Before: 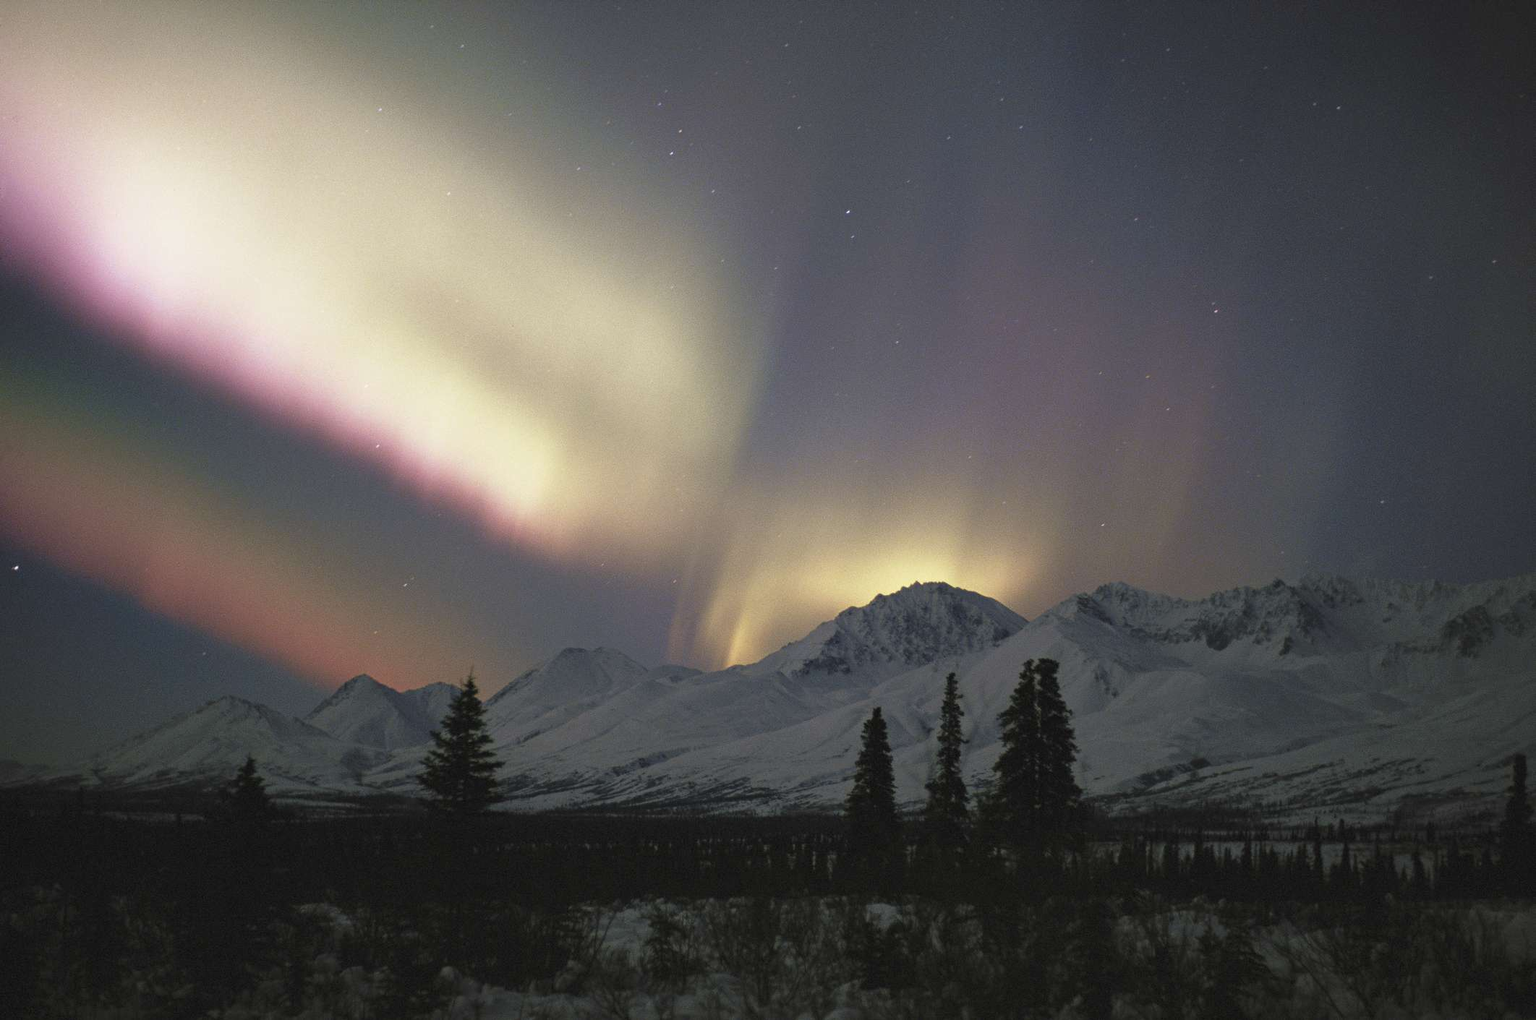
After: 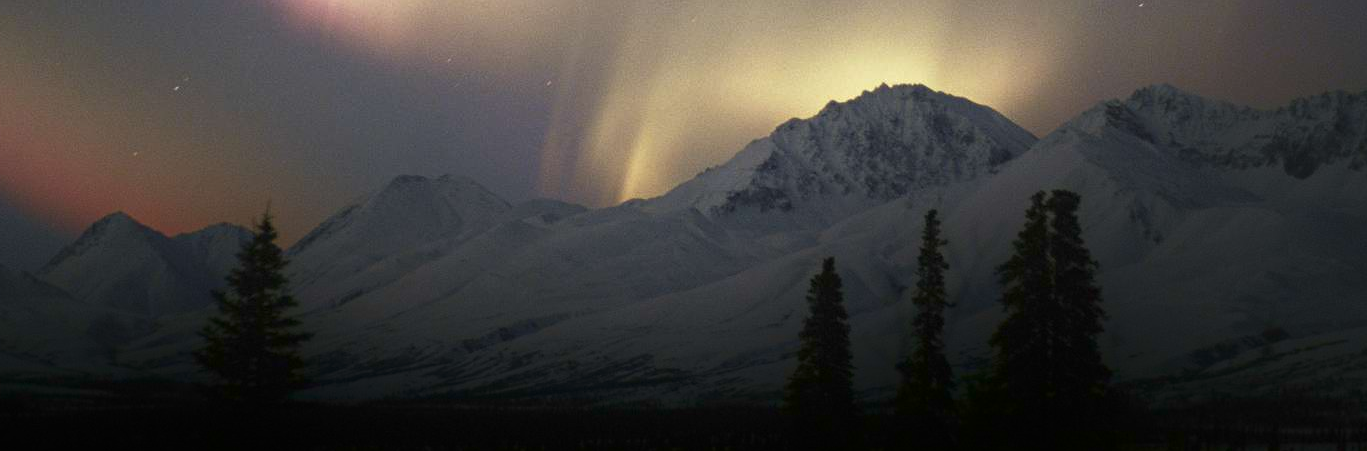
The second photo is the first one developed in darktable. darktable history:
shadows and highlights: shadows -88.03, highlights -35.45, shadows color adjustment 99.15%, highlights color adjustment 0%, soften with gaussian
crop: left 18.091%, top 51.13%, right 17.525%, bottom 16.85%
